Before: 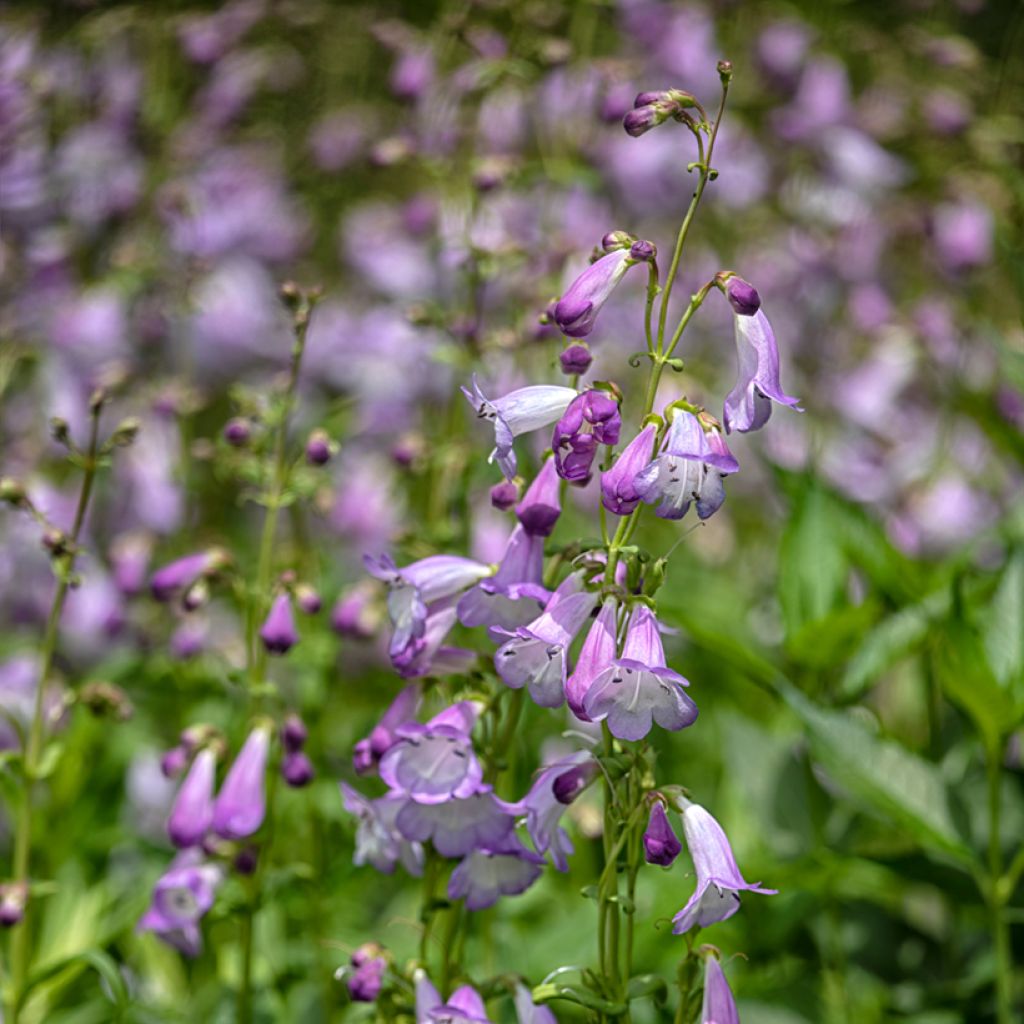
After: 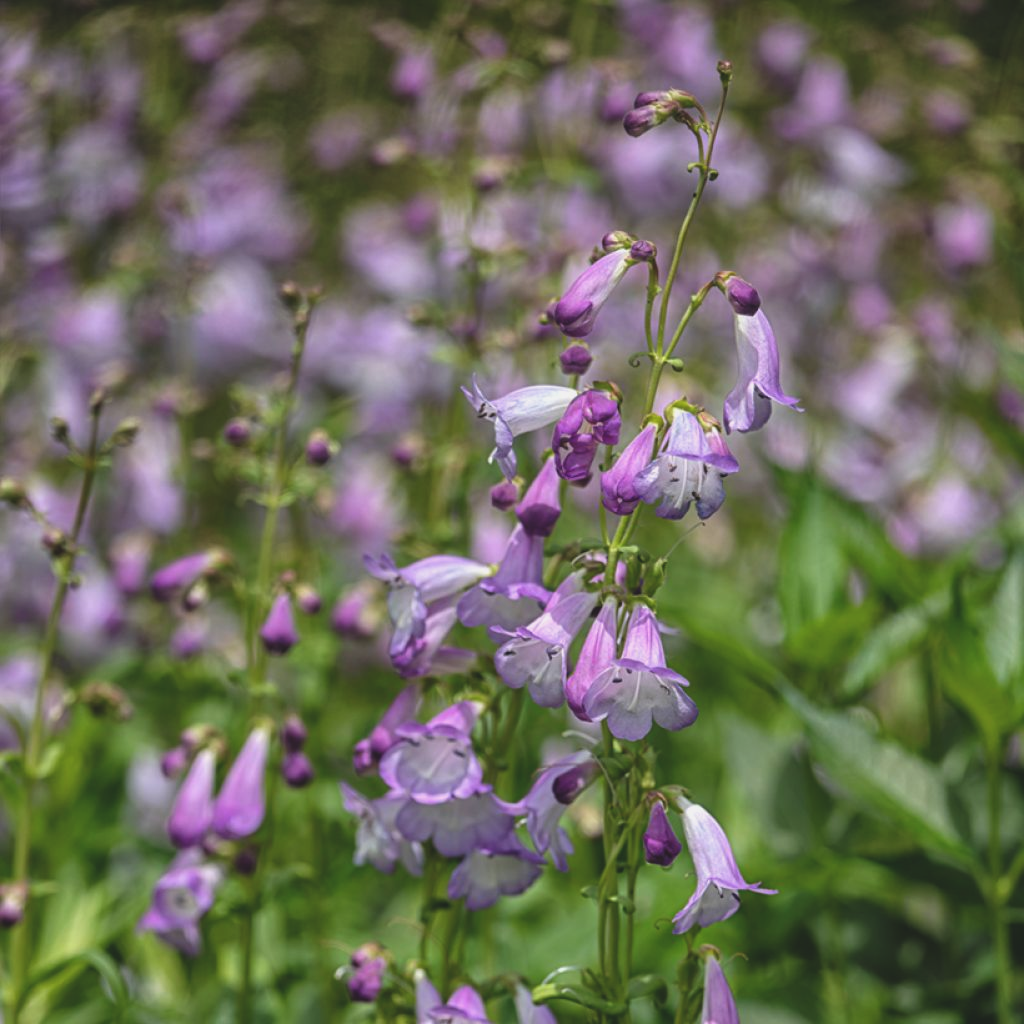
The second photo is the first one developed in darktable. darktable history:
exposure: black level correction -0.014, exposure -0.189 EV, compensate highlight preservation false
